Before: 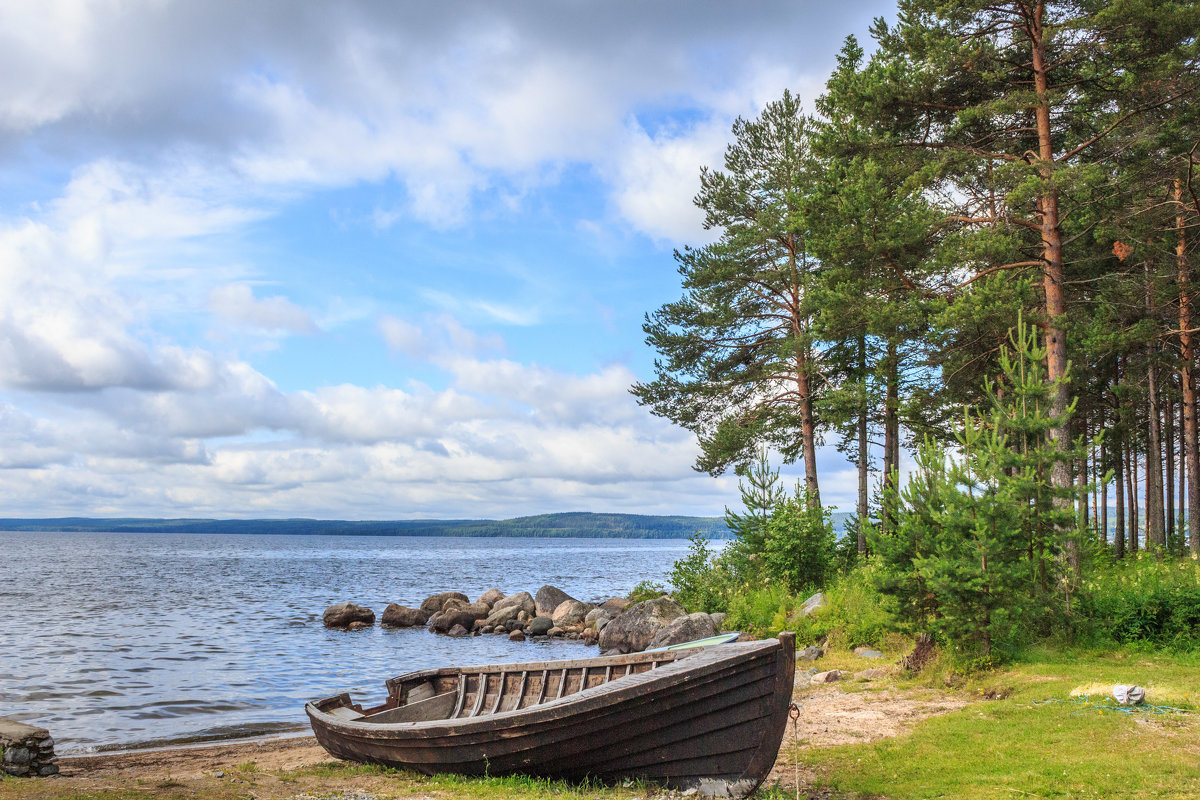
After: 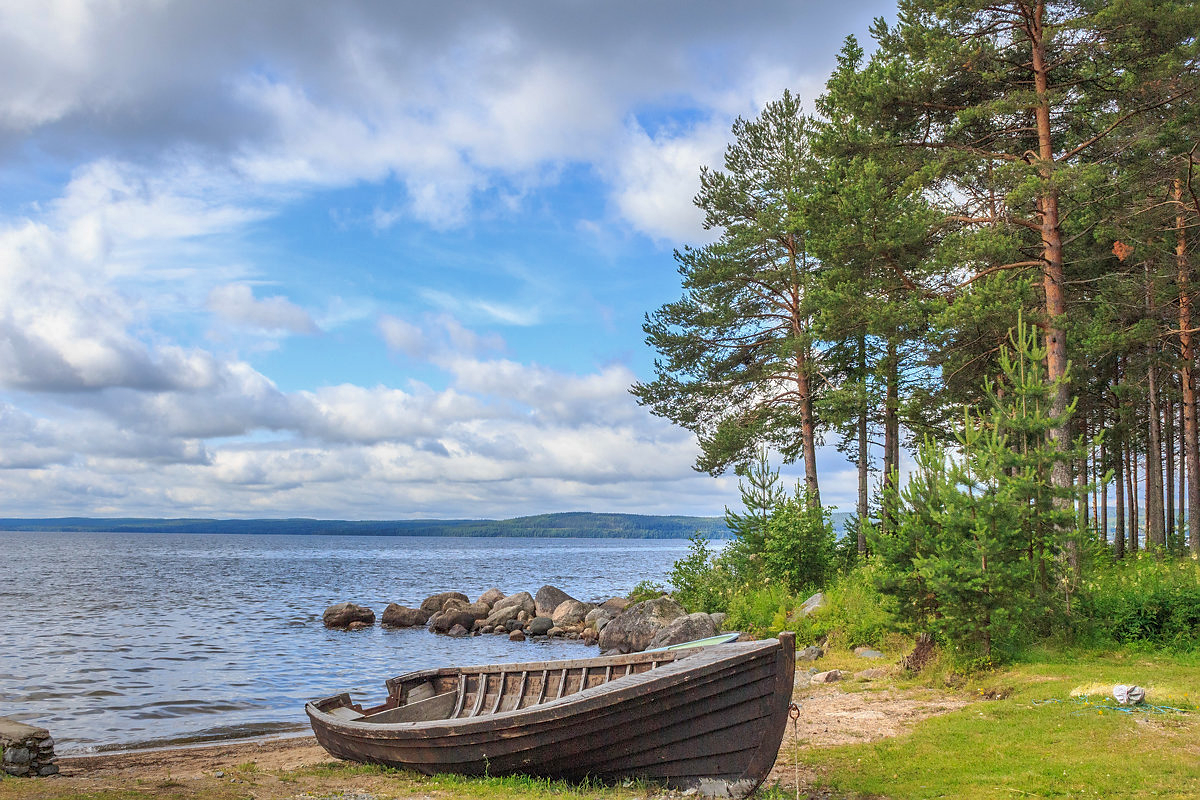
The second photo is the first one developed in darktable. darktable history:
sharpen: radius 1.016, threshold 0.924
shadows and highlights: on, module defaults
